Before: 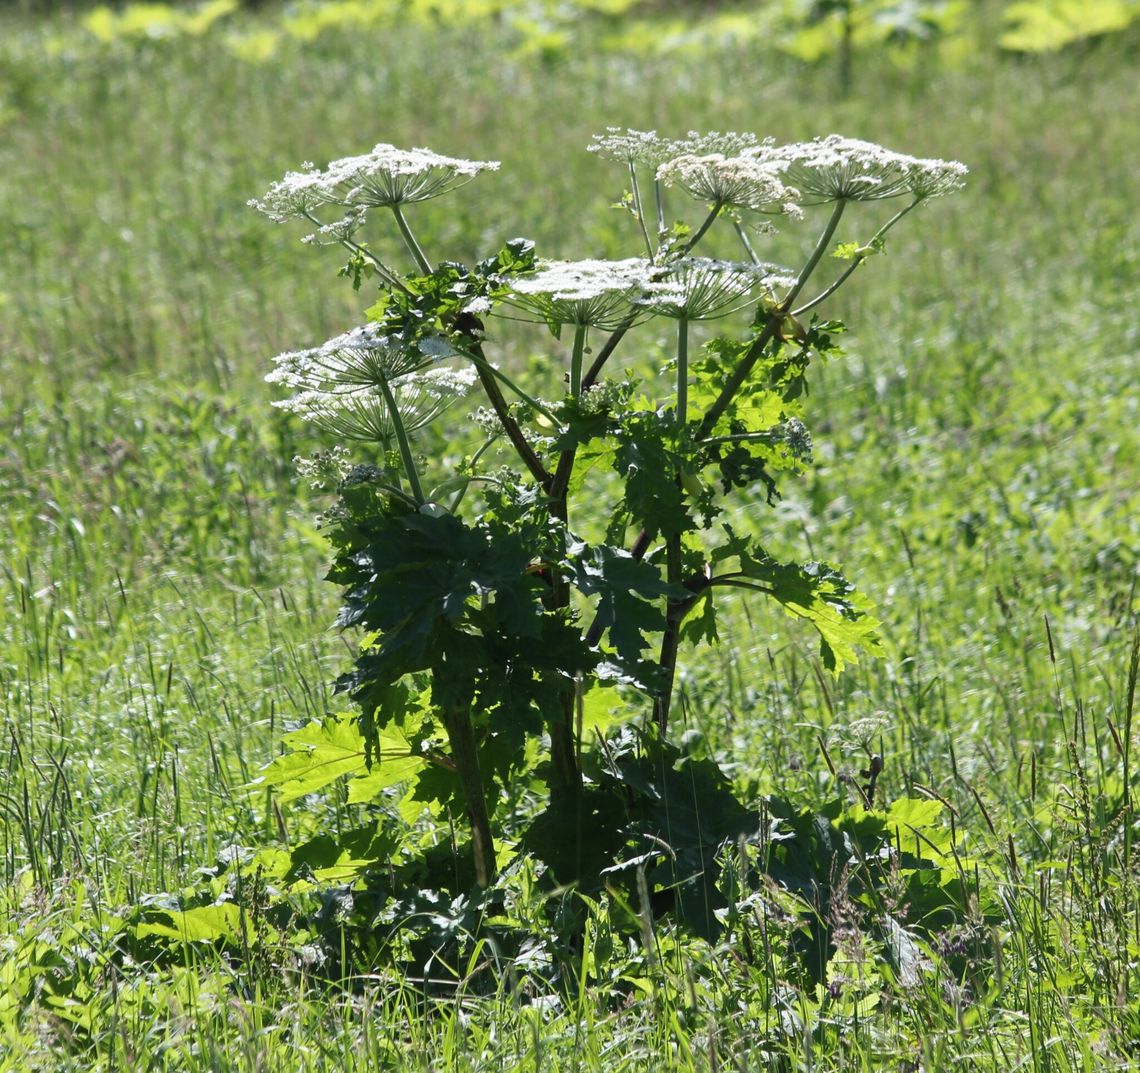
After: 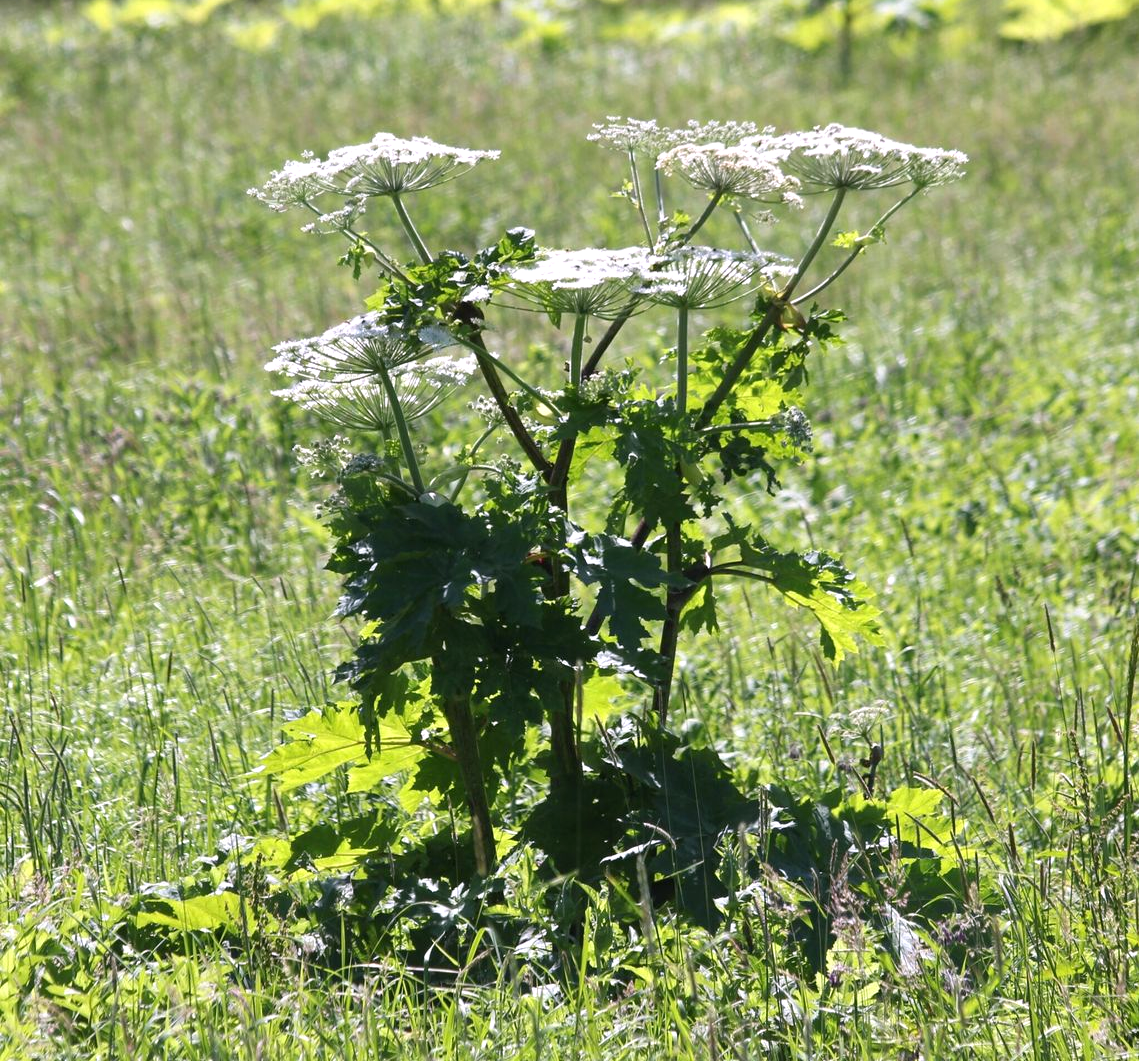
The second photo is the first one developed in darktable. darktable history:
white balance: red 1.05, blue 1.072
crop: top 1.049%, right 0.001%
exposure: exposure 0.29 EV, compensate highlight preservation false
